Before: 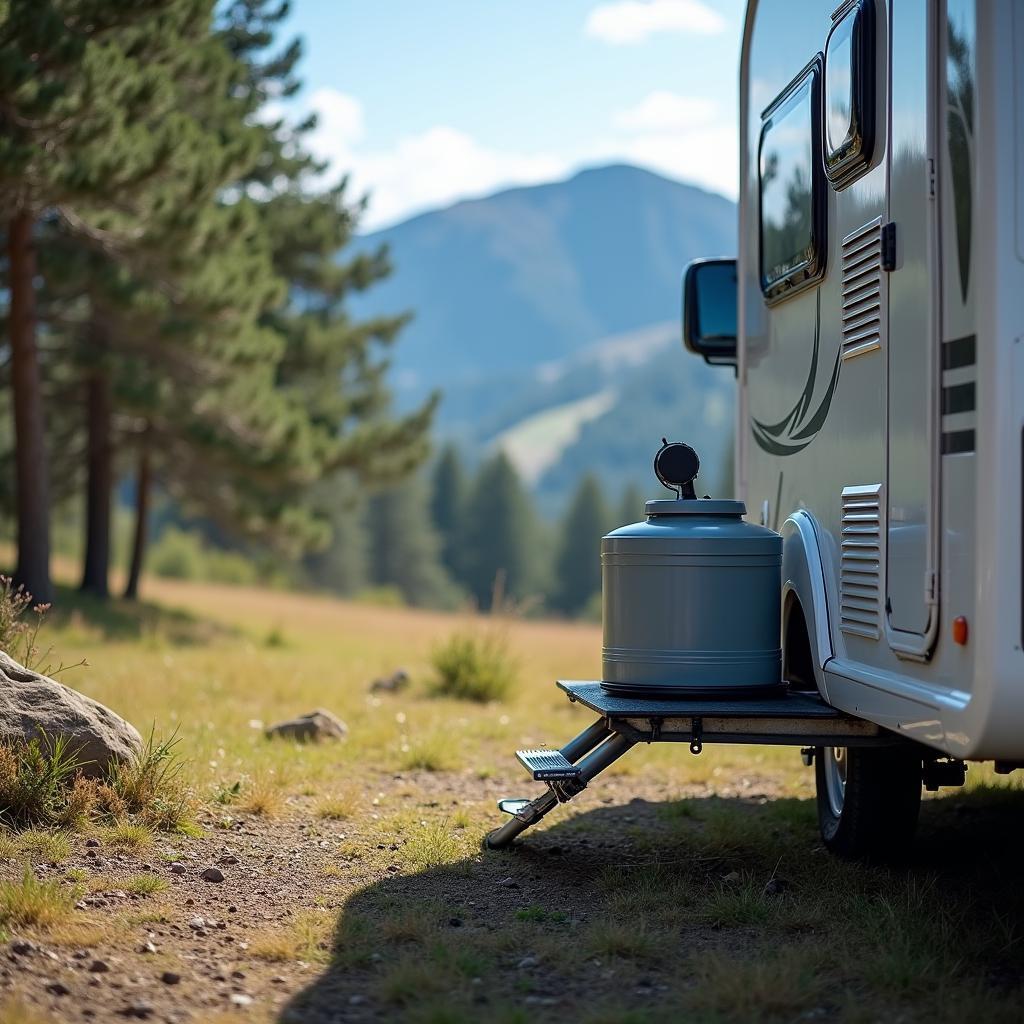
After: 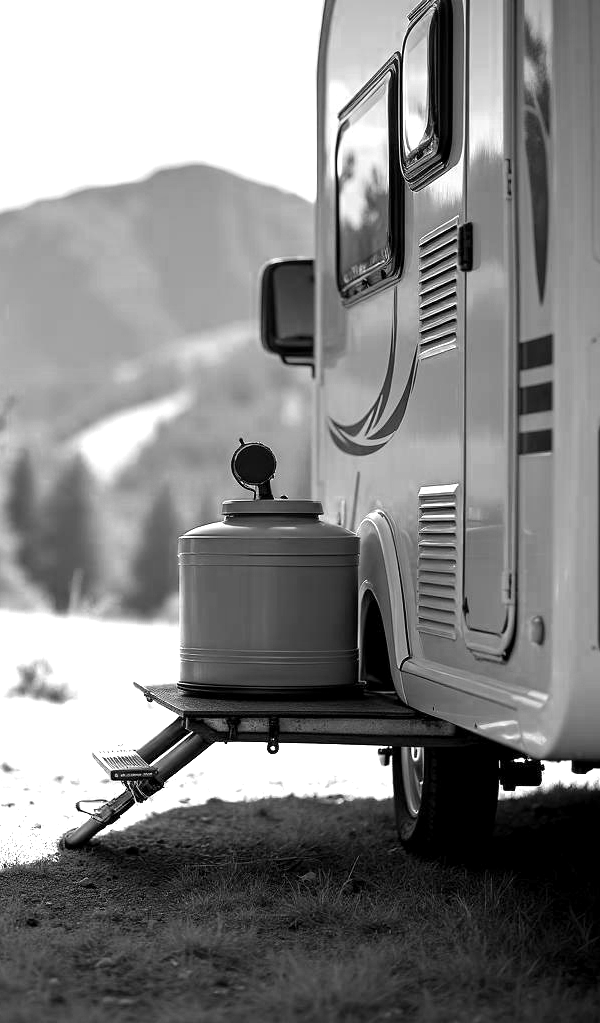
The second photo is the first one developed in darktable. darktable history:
crop: left 41.402%
color zones: curves: ch0 [(0.25, 0.667) (0.758, 0.368)]; ch1 [(0.215, 0.245) (0.761, 0.373)]; ch2 [(0.247, 0.554) (0.761, 0.436)]
color balance: mode lift, gamma, gain (sRGB), lift [0.97, 1, 1, 1], gamma [1.03, 1, 1, 1]
exposure: exposure 1 EV, compensate highlight preservation false
color balance rgb: linear chroma grading › global chroma 15%, perceptual saturation grading › global saturation 30%
monochrome: on, module defaults
